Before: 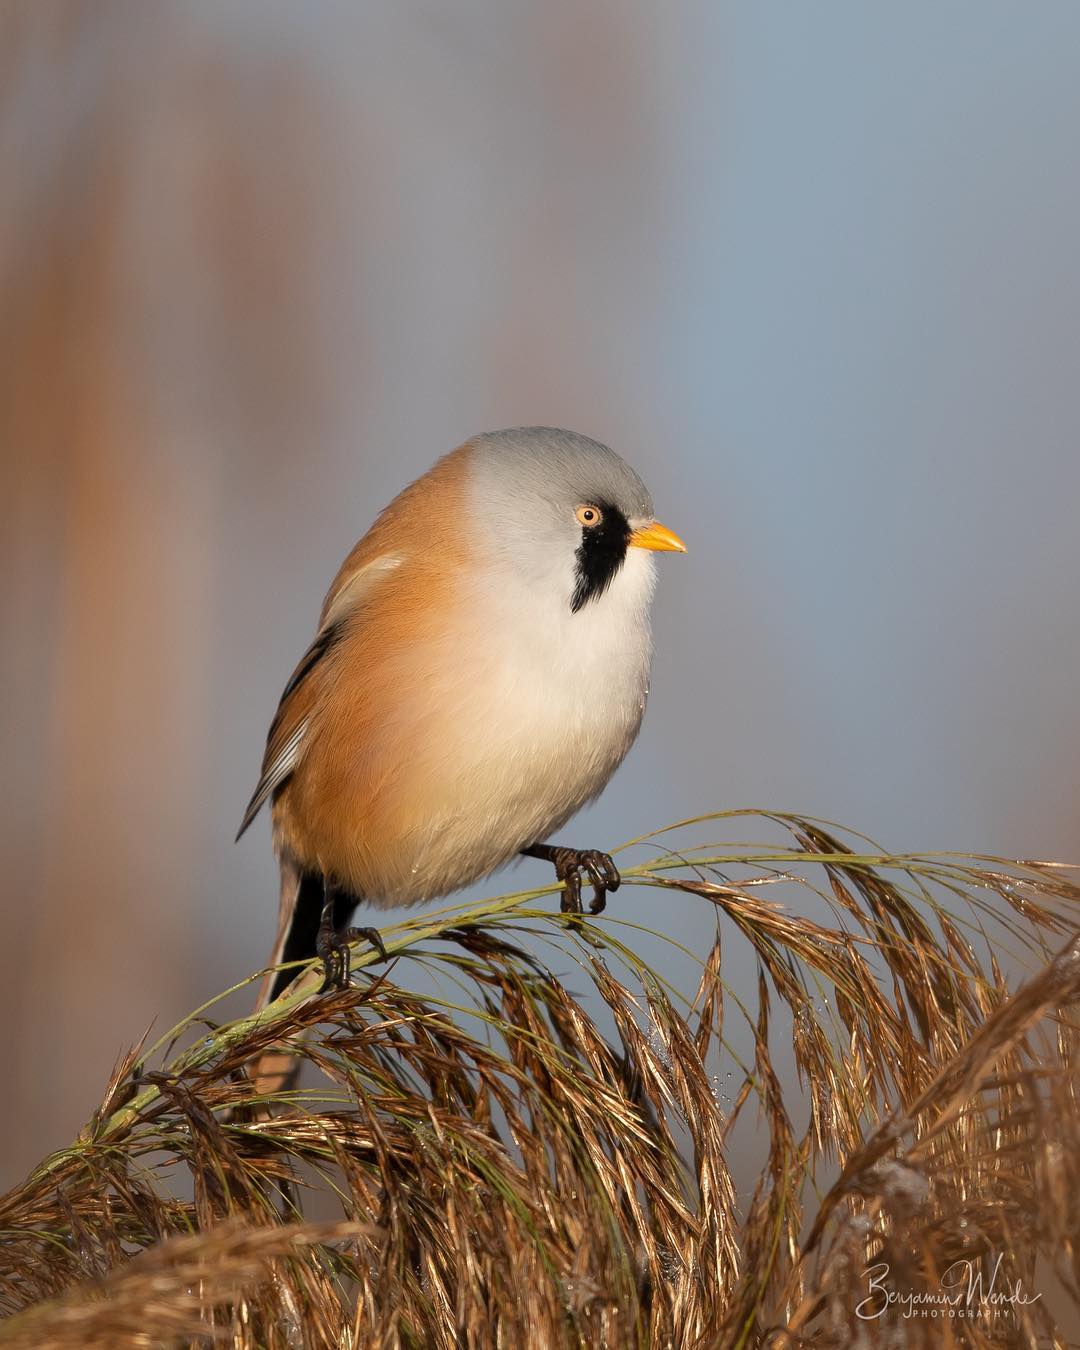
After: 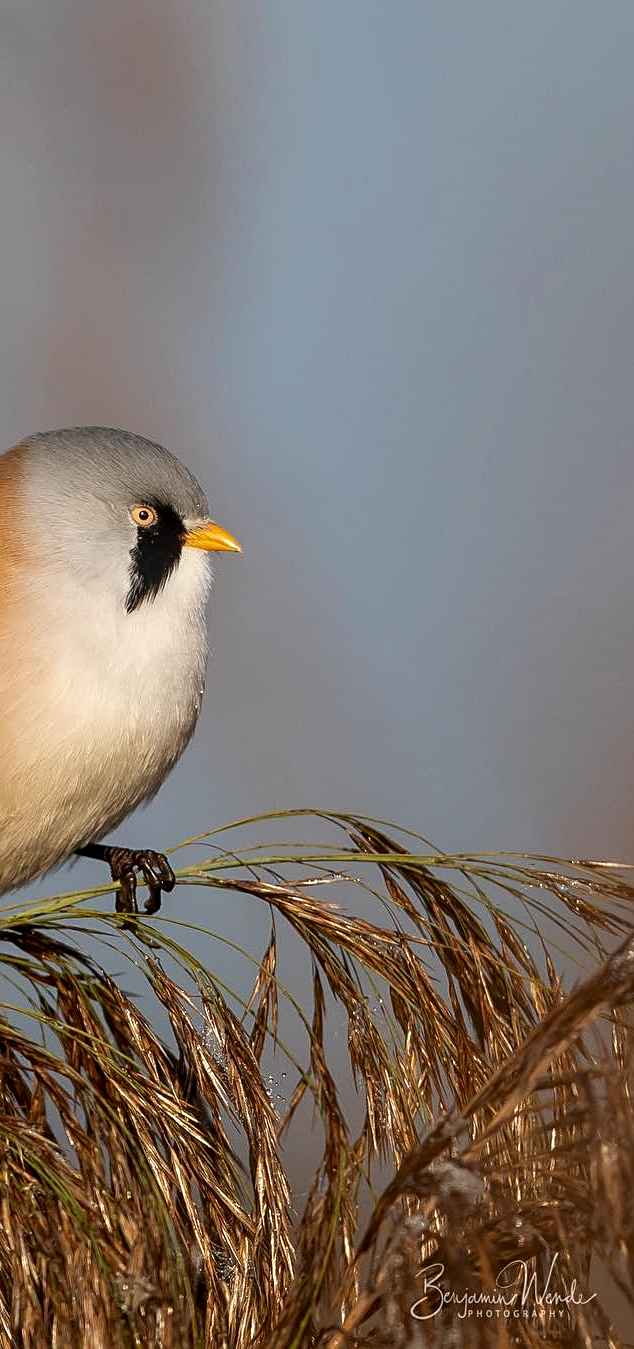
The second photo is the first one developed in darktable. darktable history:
crop: left 41.295%
local contrast: detail 130%
sharpen: on, module defaults
contrast brightness saturation: brightness -0.09
